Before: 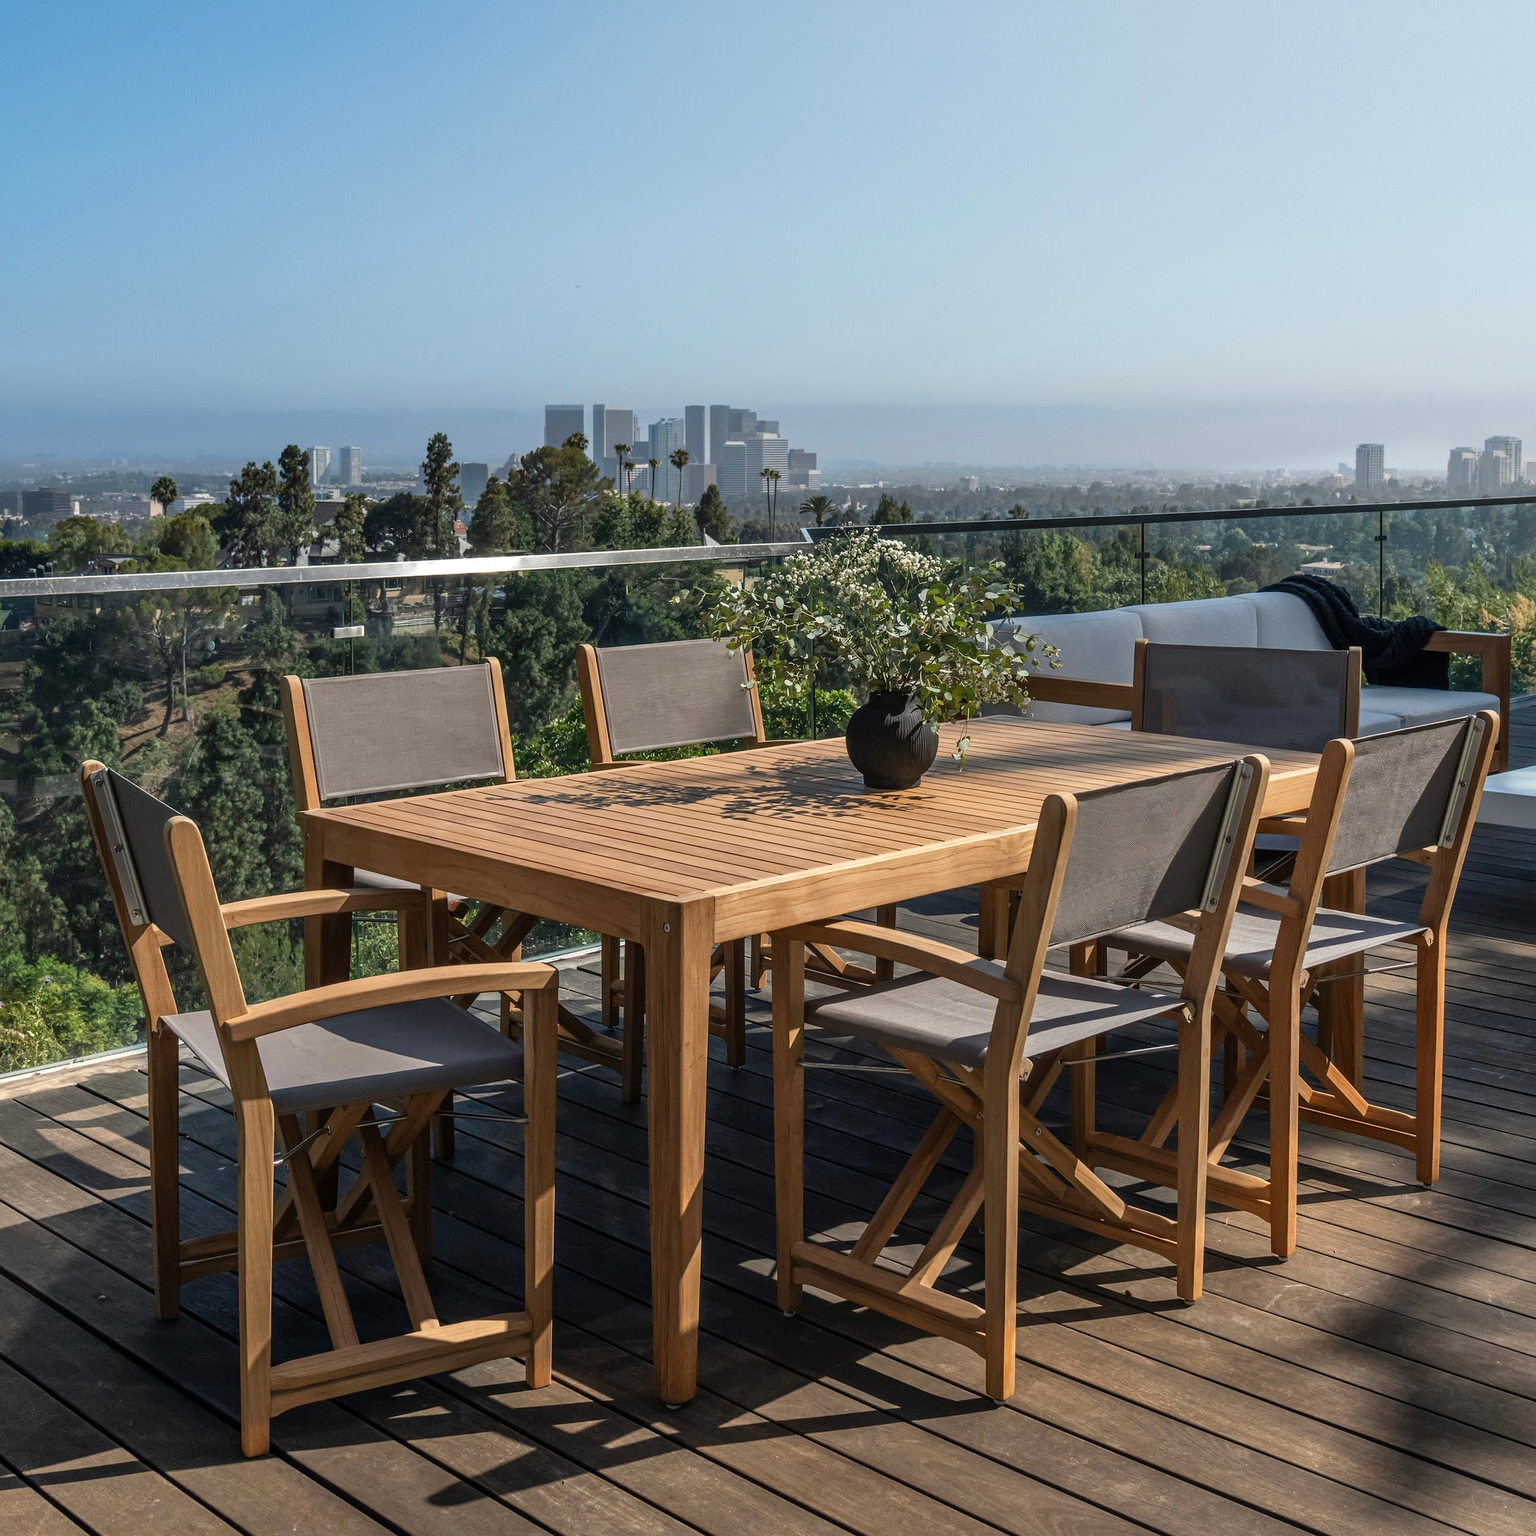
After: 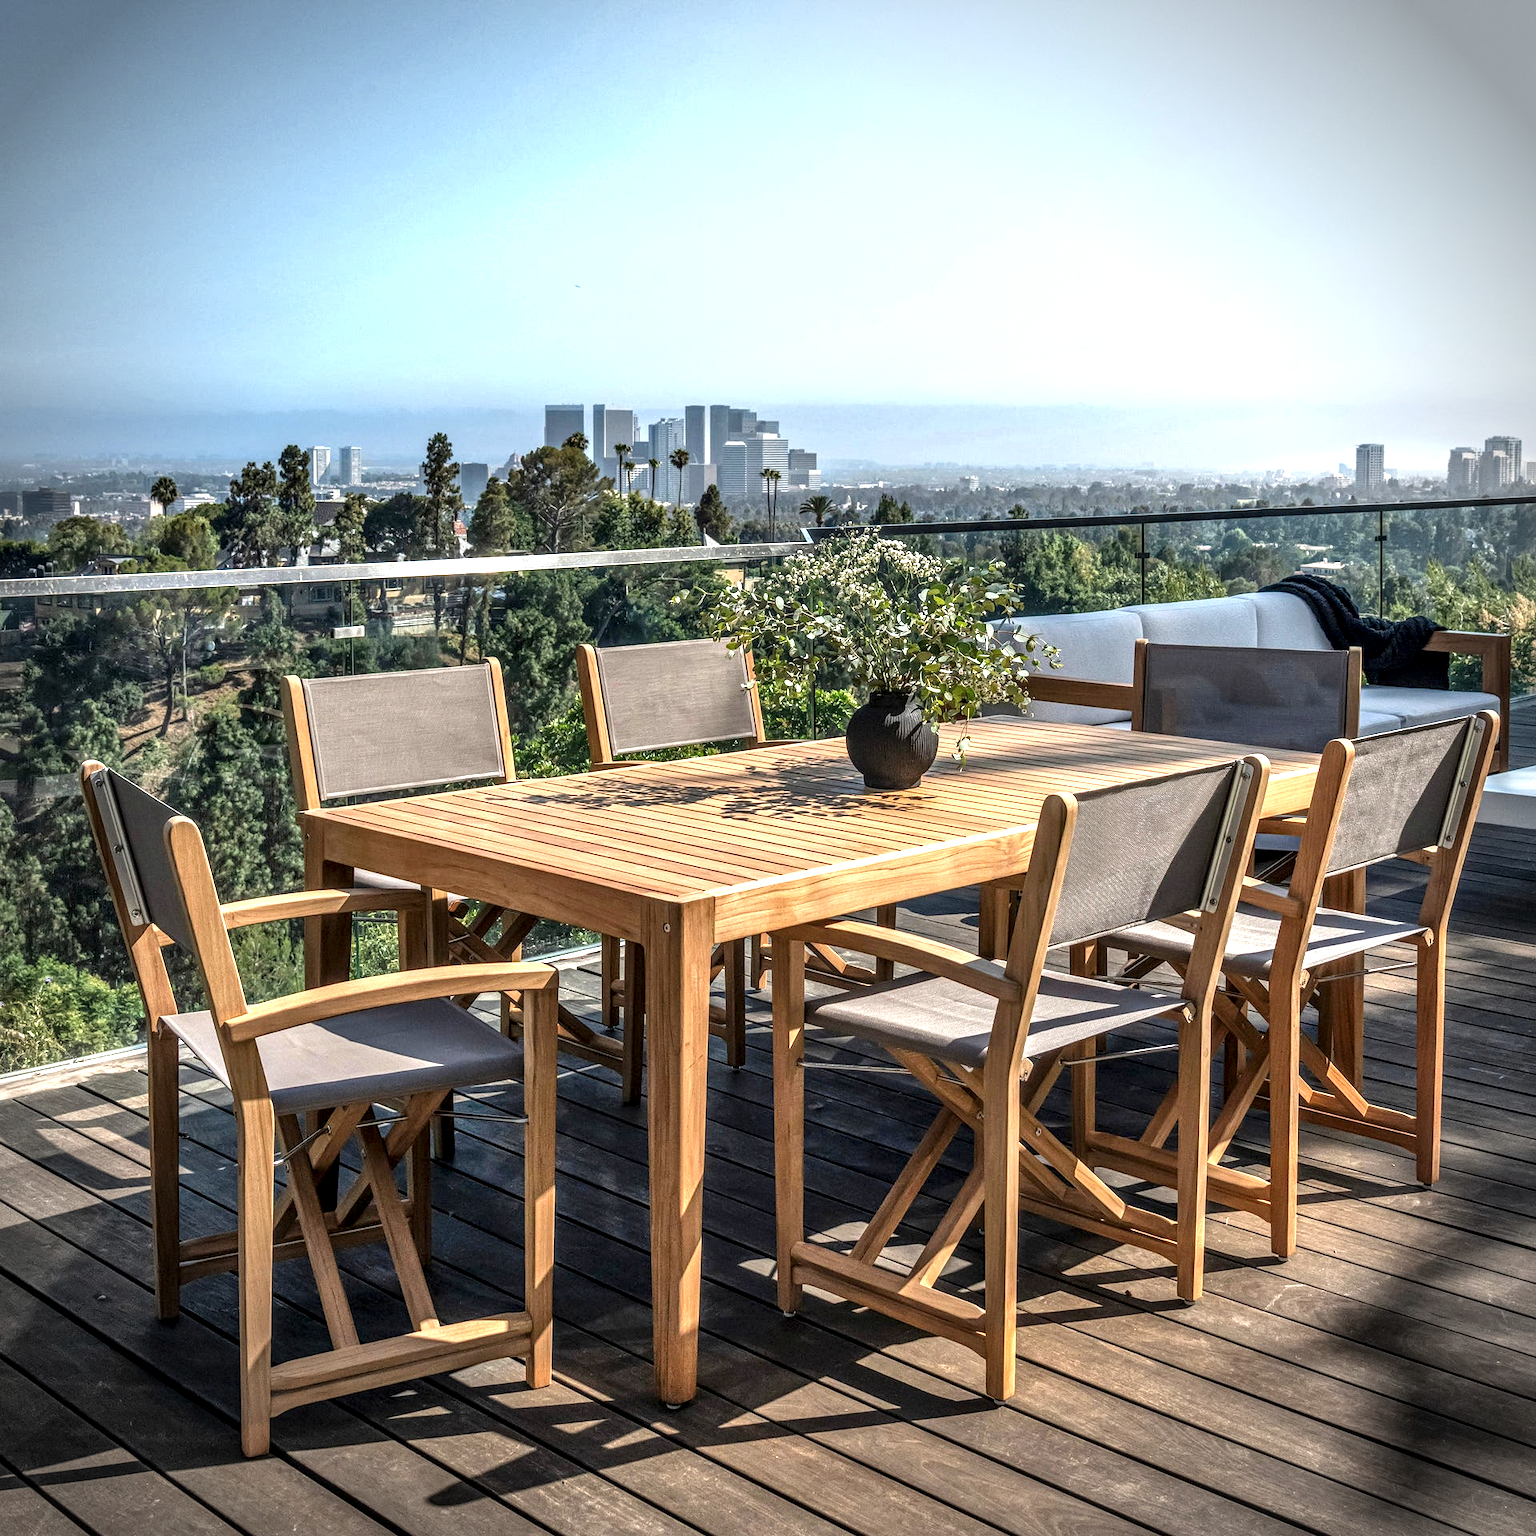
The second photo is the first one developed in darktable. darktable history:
local contrast: highlights 21%, detail 150%
exposure: black level correction 0, exposure 1 EV, compensate exposure bias true, compensate highlight preservation false
shadows and highlights: shadows 52, highlights -28.66, soften with gaussian
vignetting: brightness -0.71, saturation -0.485
